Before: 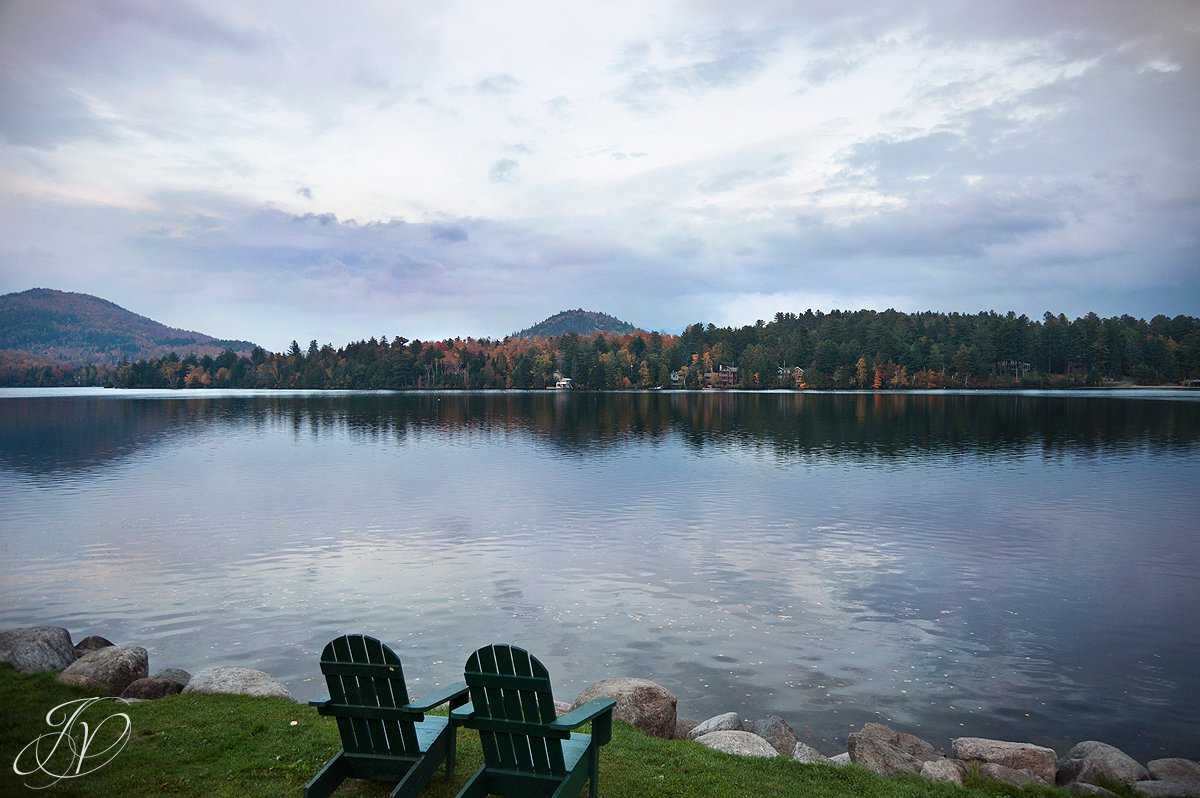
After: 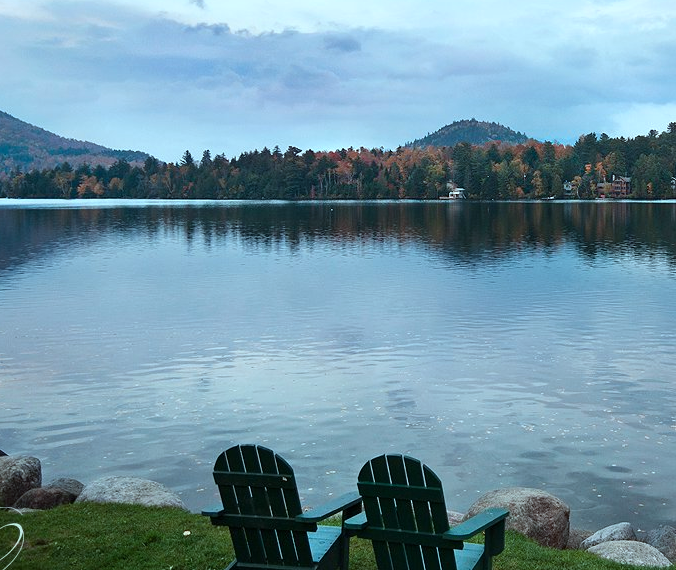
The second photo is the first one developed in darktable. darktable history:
crop: left 8.966%, top 23.852%, right 34.699%, bottom 4.703%
color correction: highlights a* -10.04, highlights b* -10.37
